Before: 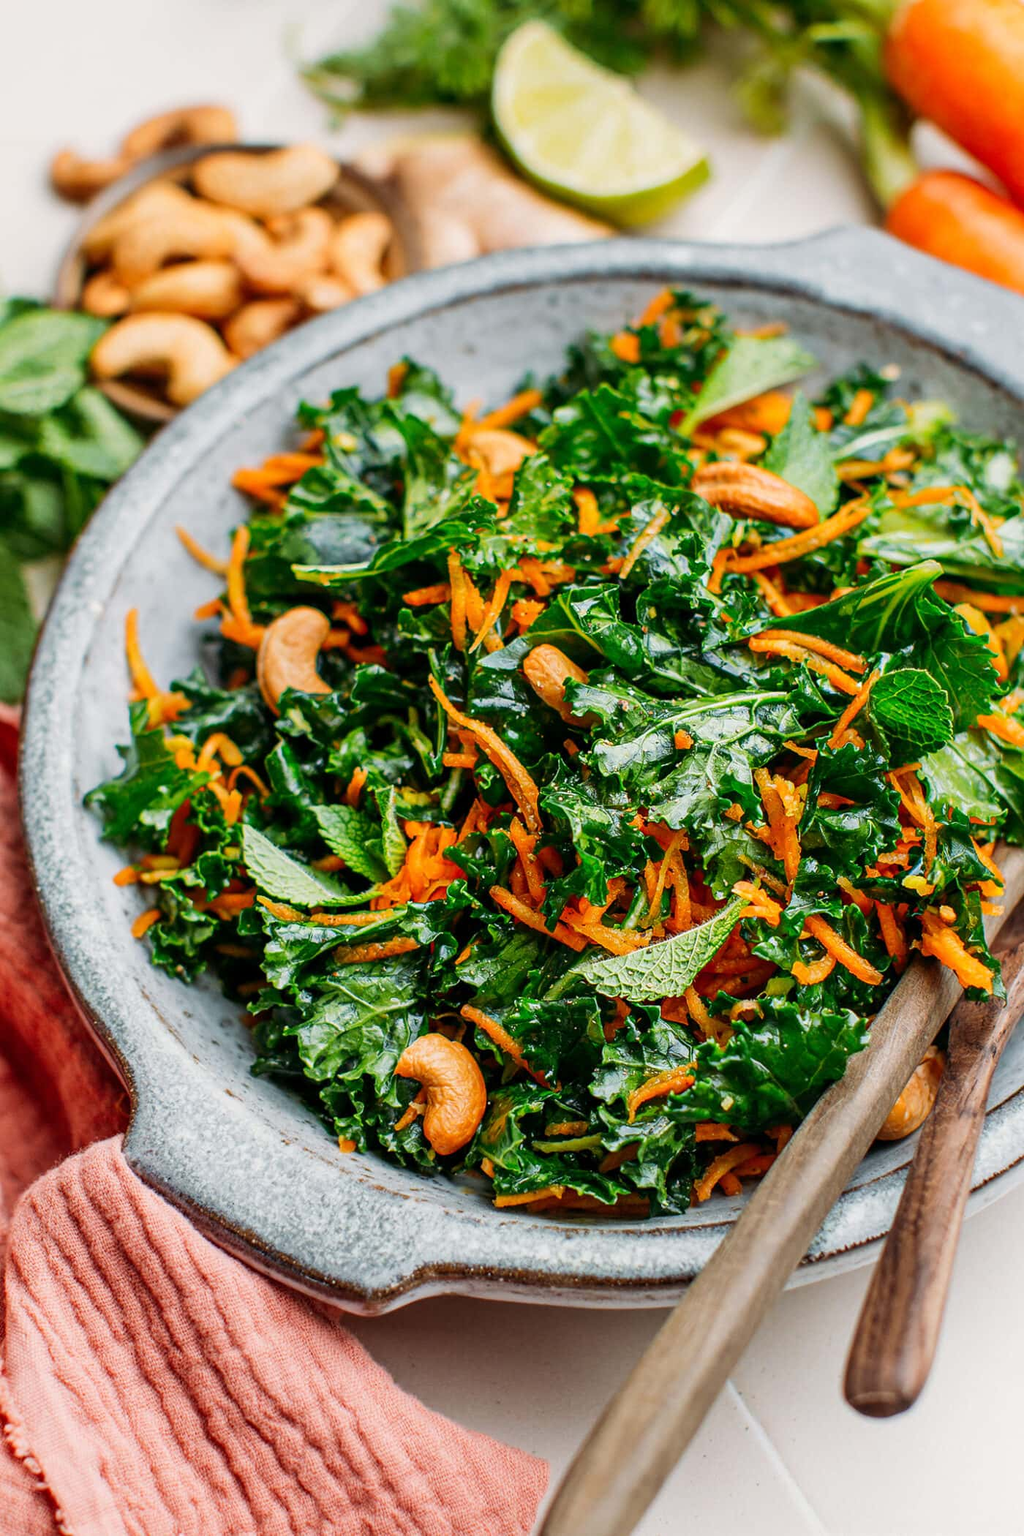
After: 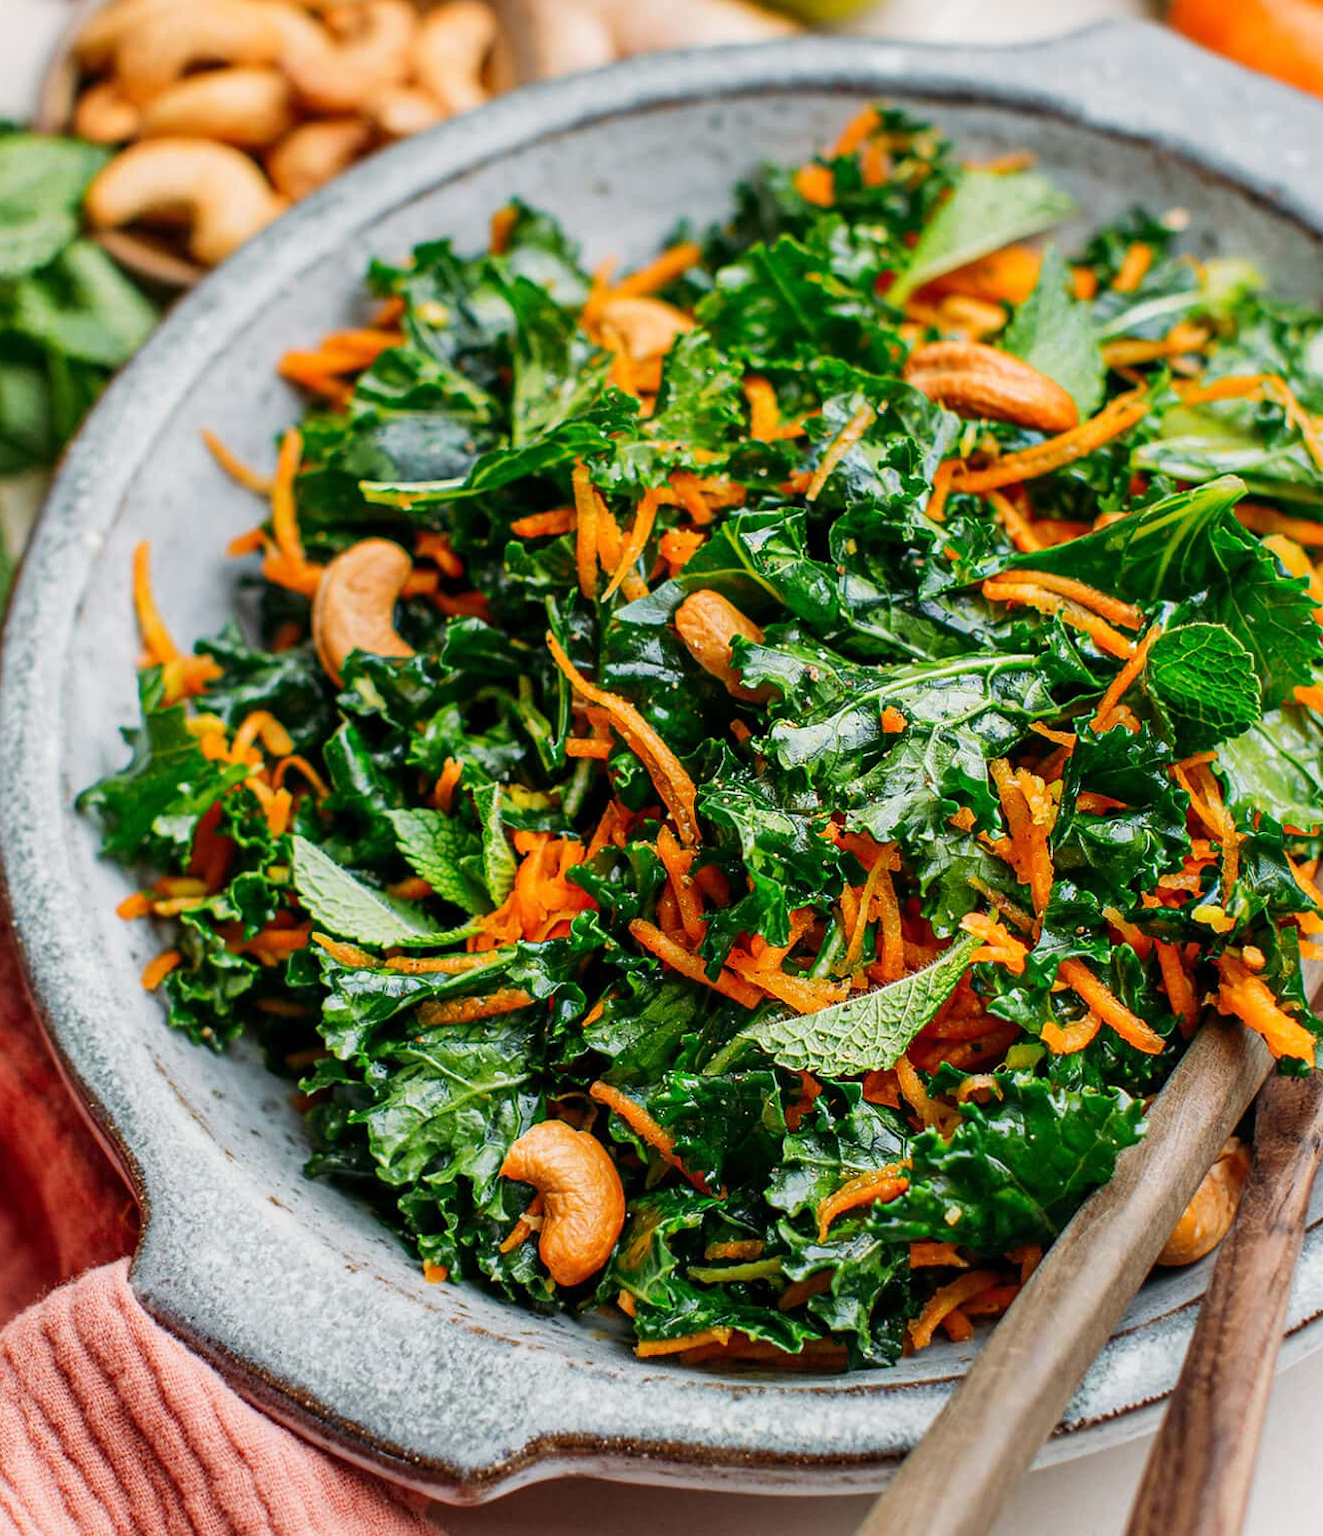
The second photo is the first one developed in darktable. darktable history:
crop and rotate: left 2.767%, top 13.843%, right 2.321%, bottom 12.773%
